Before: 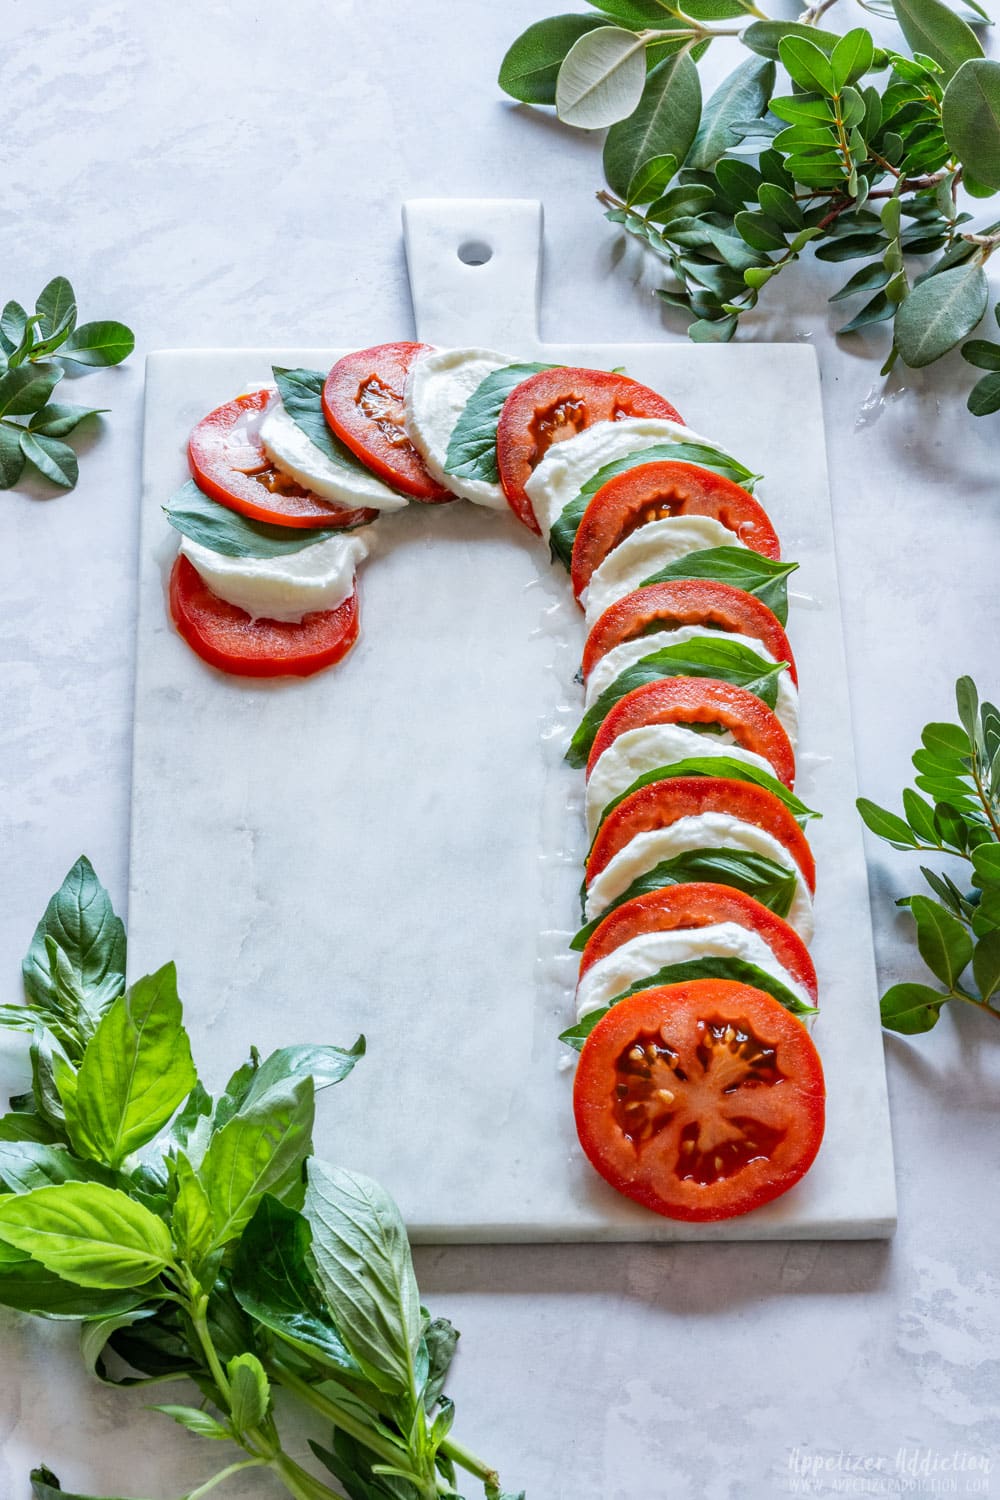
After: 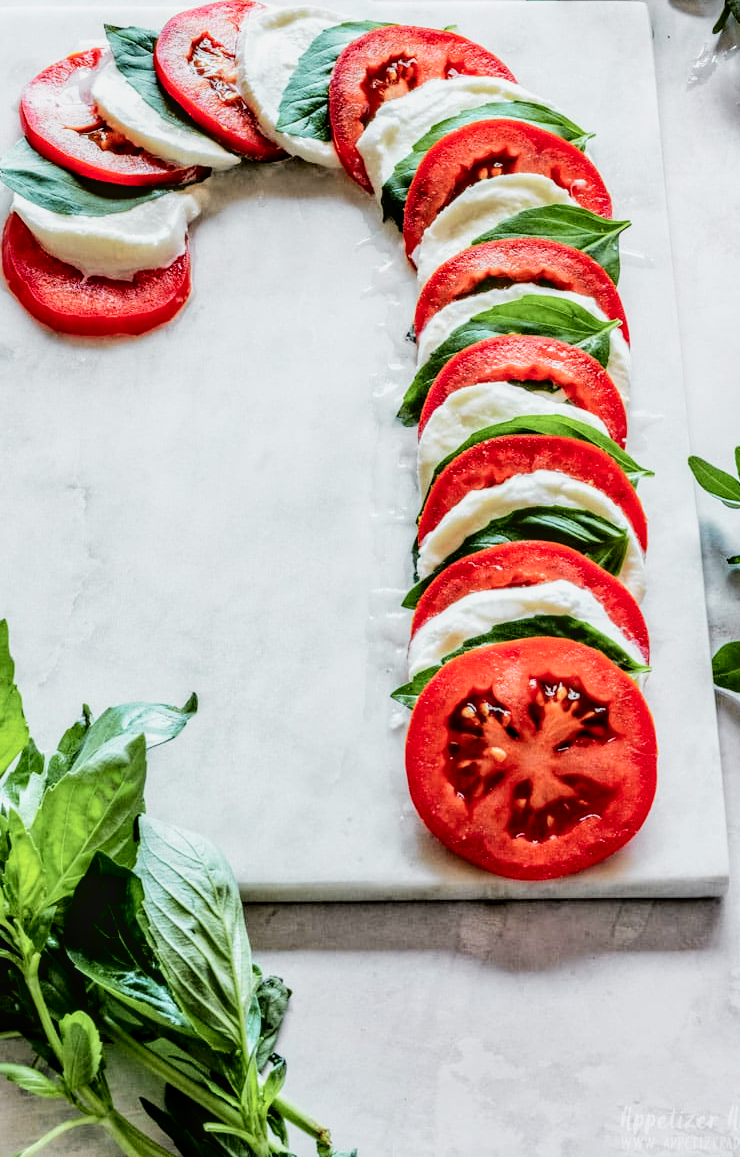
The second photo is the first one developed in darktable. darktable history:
local contrast: detail 130%
crop: left 16.871%, top 22.857%, right 9.116%
filmic rgb: black relative exposure -5 EV, hardness 2.88, contrast 1.3, highlights saturation mix -30%
tone curve: curves: ch0 [(0.003, 0.029) (0.037, 0.036) (0.149, 0.117) (0.297, 0.318) (0.422, 0.474) (0.531, 0.6) (0.743, 0.809) (0.889, 0.941) (1, 0.98)]; ch1 [(0, 0) (0.305, 0.325) (0.453, 0.437) (0.482, 0.479) (0.501, 0.5) (0.506, 0.503) (0.564, 0.578) (0.587, 0.625) (0.666, 0.727) (1, 1)]; ch2 [(0, 0) (0.323, 0.277) (0.408, 0.399) (0.45, 0.48) (0.499, 0.502) (0.512, 0.523) (0.57, 0.595) (0.653, 0.671) (0.768, 0.744) (1, 1)], color space Lab, independent channels, preserve colors none
